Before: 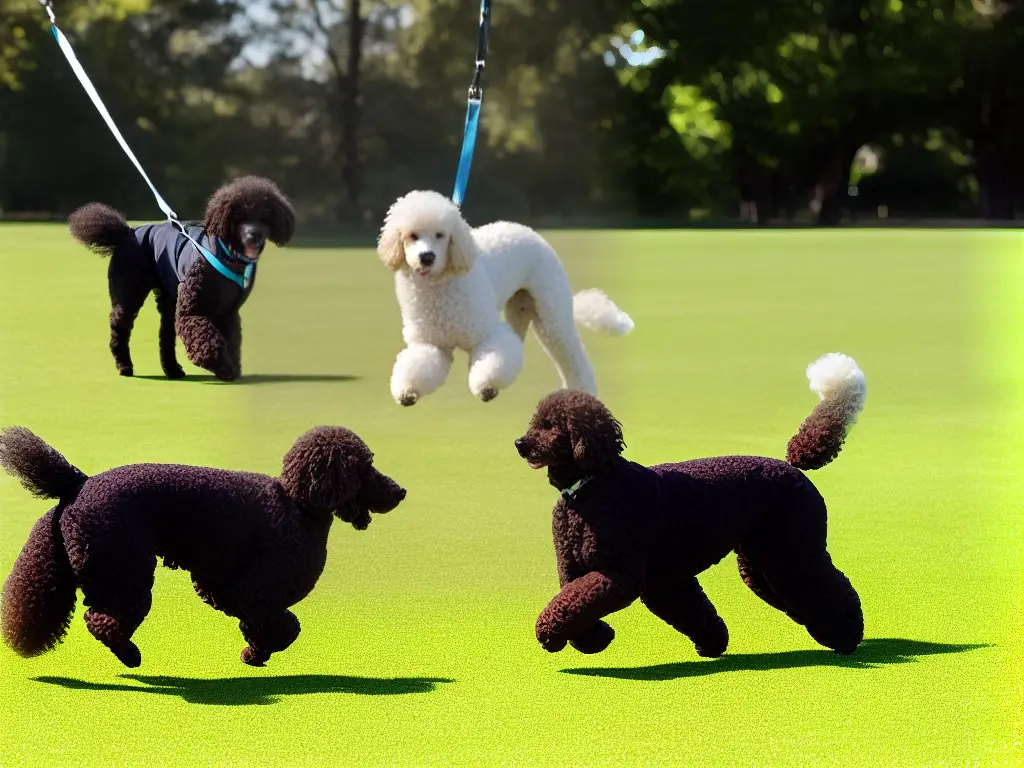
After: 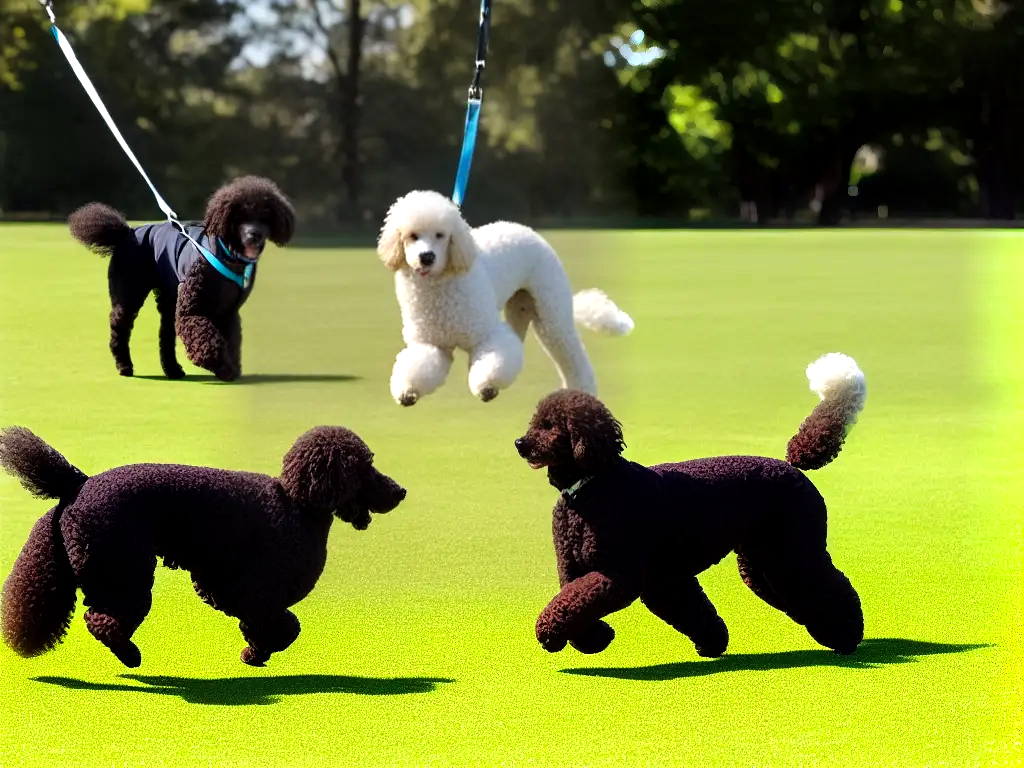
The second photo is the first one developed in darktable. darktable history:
local contrast: mode bilateral grid, contrast 20, coarseness 50, detail 130%, midtone range 0.2
color balance: contrast 10%
